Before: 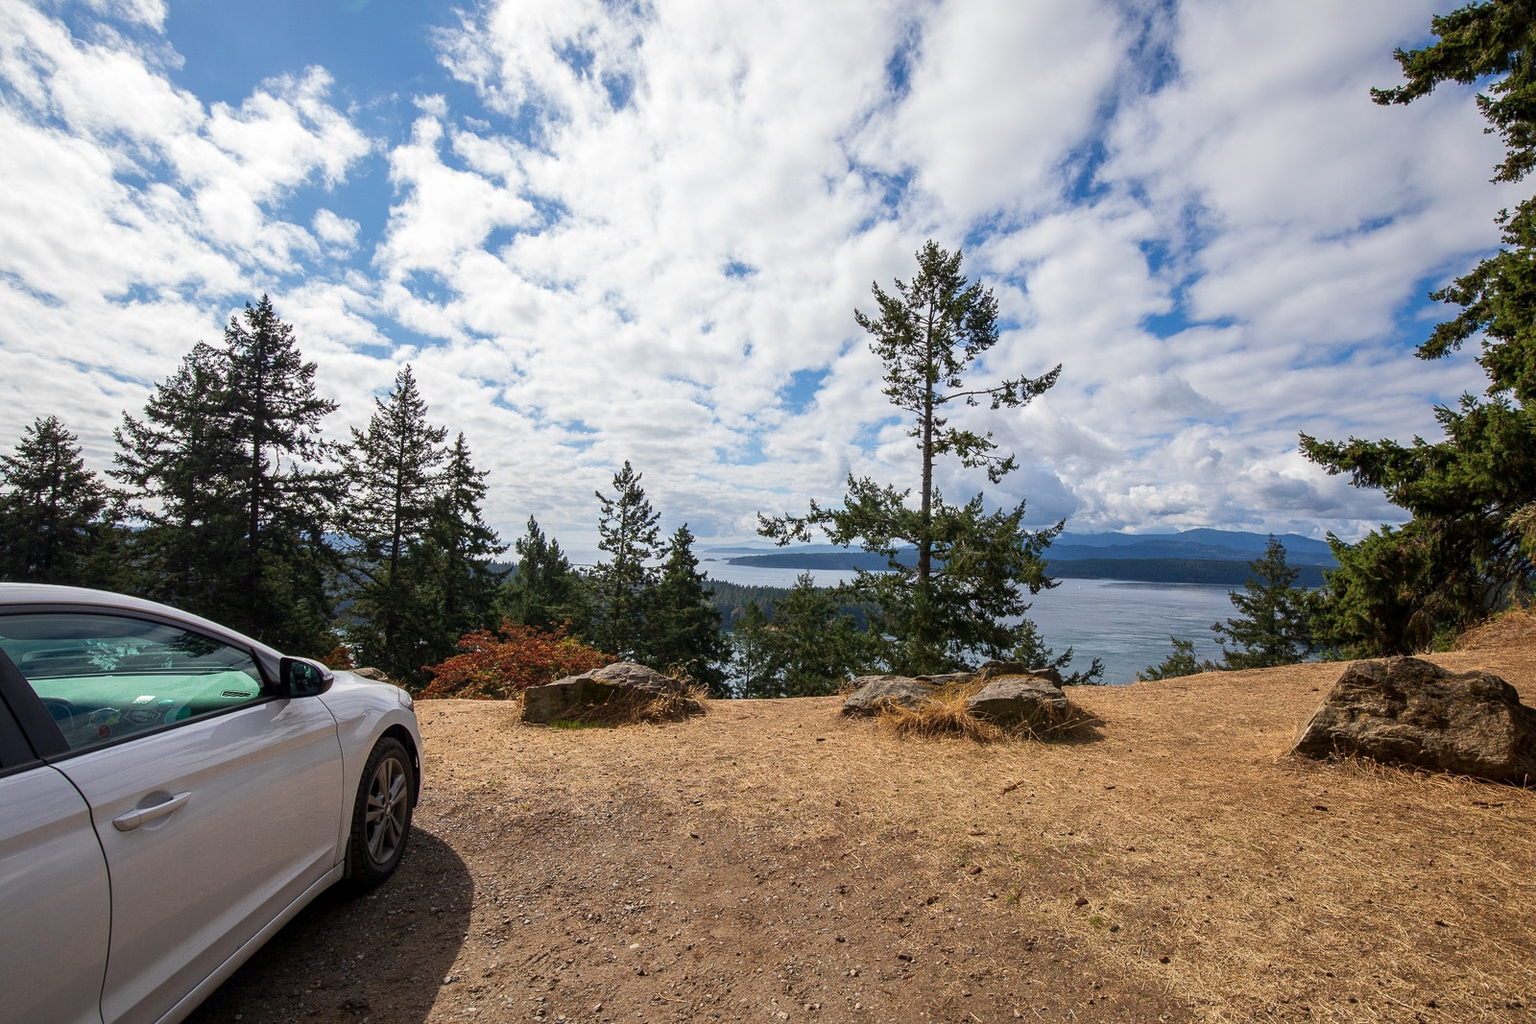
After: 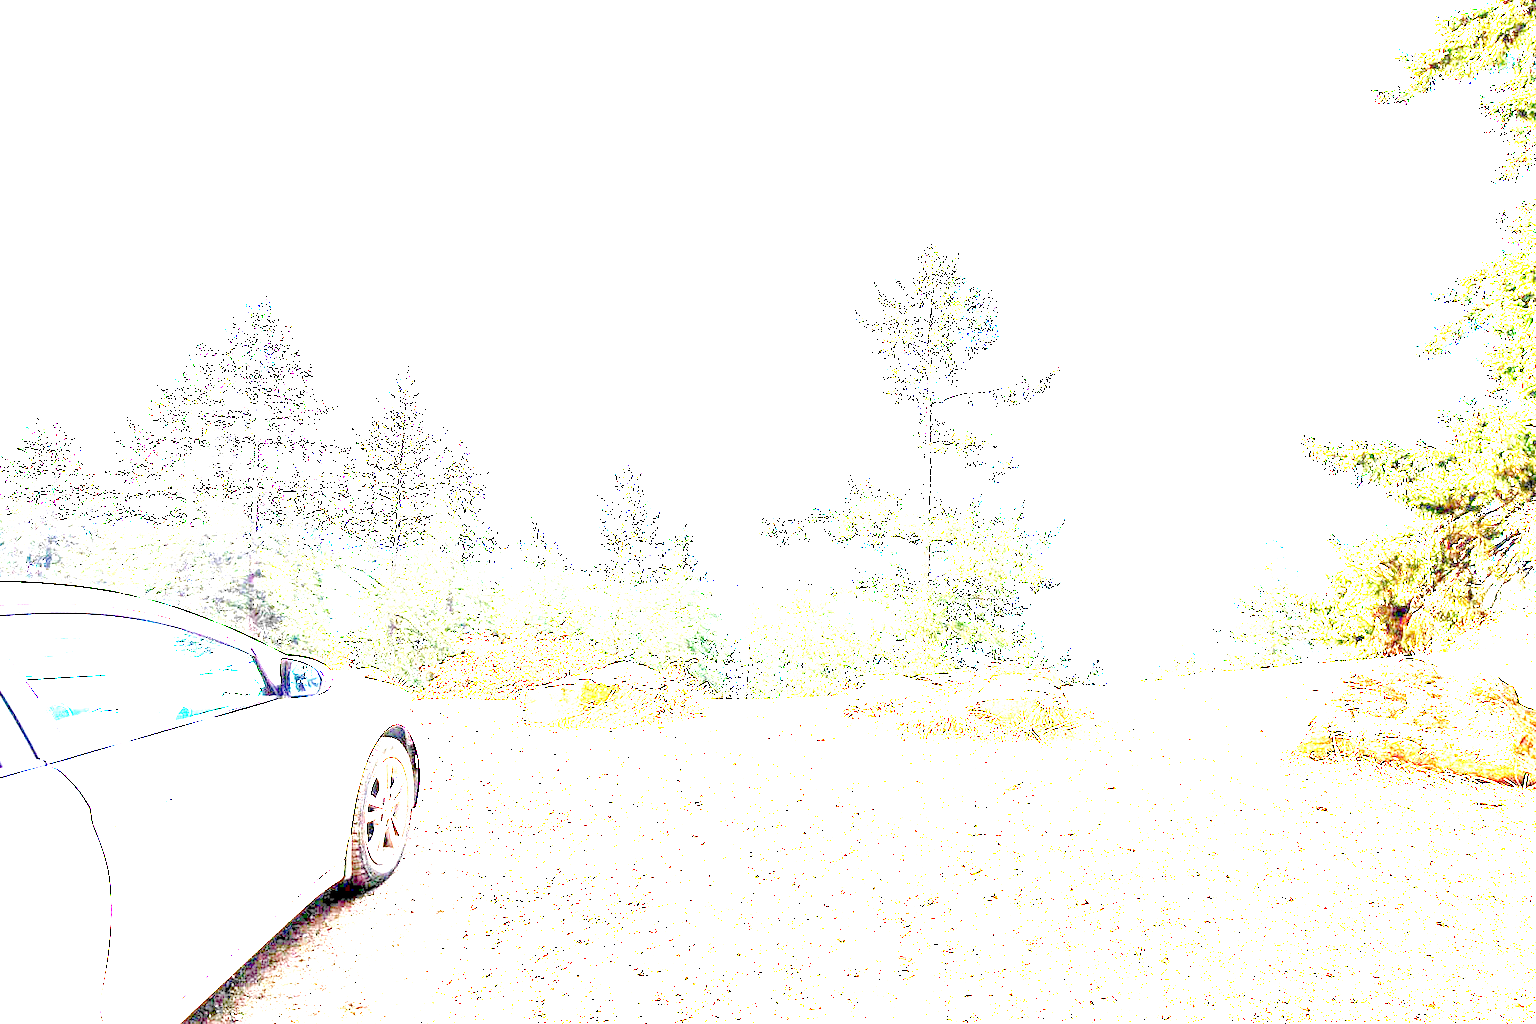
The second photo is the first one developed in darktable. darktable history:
exposure: exposure 7.957 EV, compensate exposure bias true, compensate highlight preservation false
local contrast: mode bilateral grid, contrast 19, coarseness 50, detail 132%, midtone range 0.2
